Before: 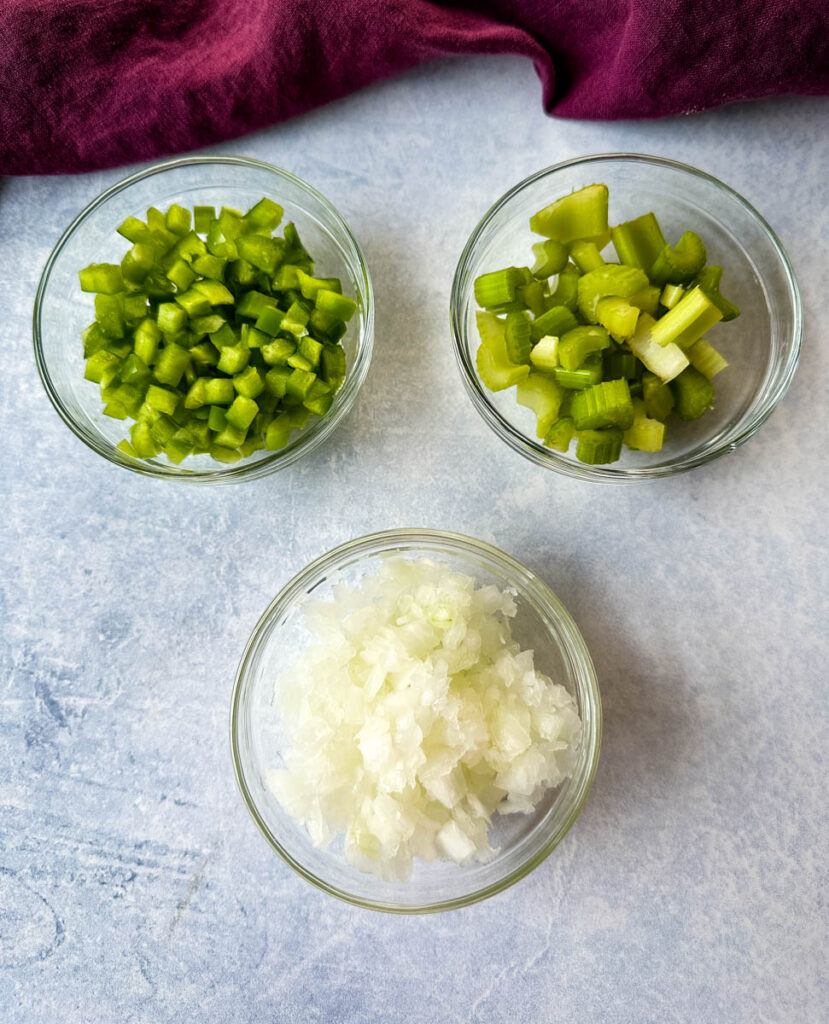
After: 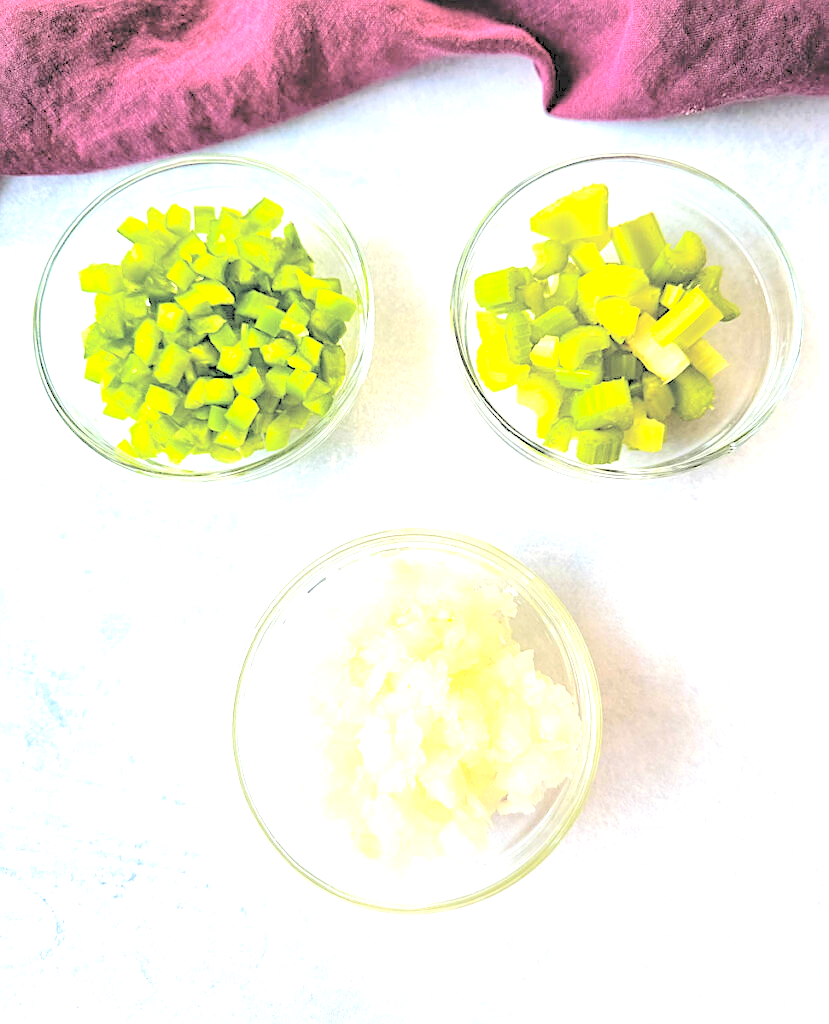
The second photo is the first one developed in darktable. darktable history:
exposure: exposure 1.2 EV, compensate highlight preservation false
contrast brightness saturation: brightness 1
tone equalizer: -8 EV -0.417 EV, -7 EV -0.389 EV, -6 EV -0.333 EV, -5 EV -0.222 EV, -3 EV 0.222 EV, -2 EV 0.333 EV, -1 EV 0.389 EV, +0 EV 0.417 EV, edges refinement/feathering 500, mask exposure compensation -1.57 EV, preserve details no
sharpen: on, module defaults
